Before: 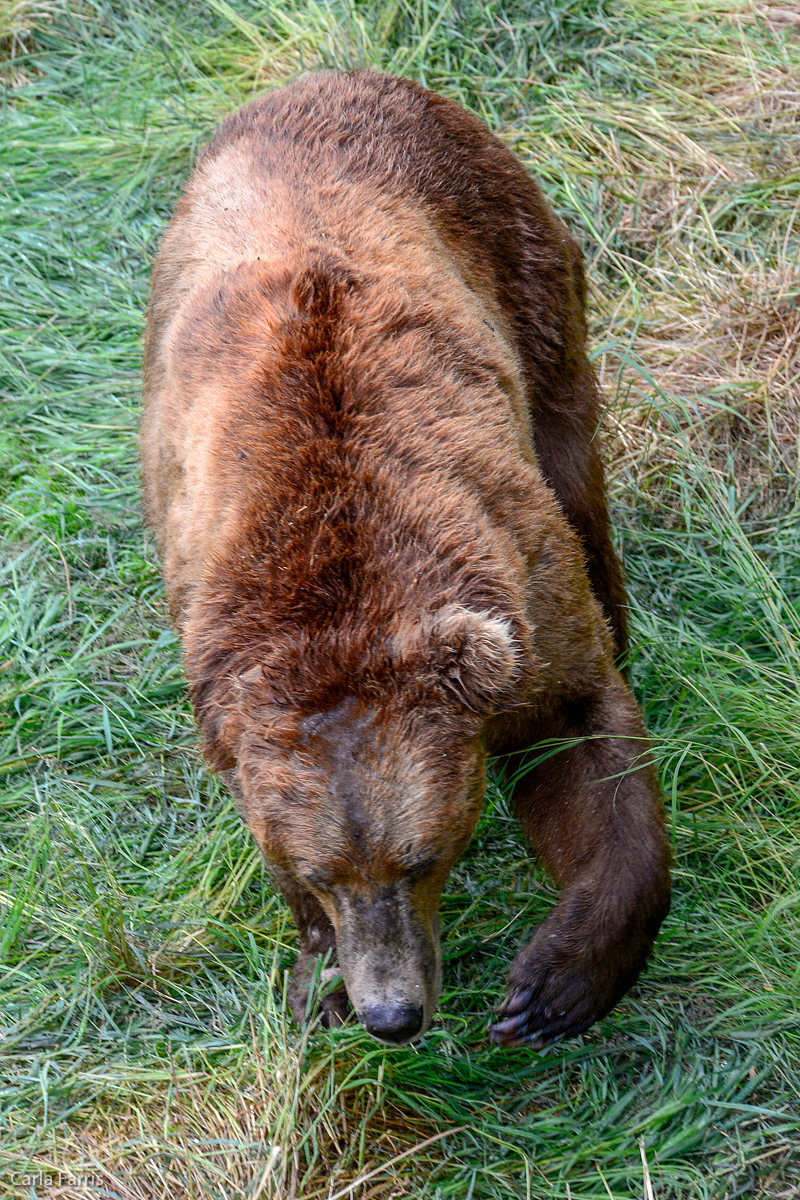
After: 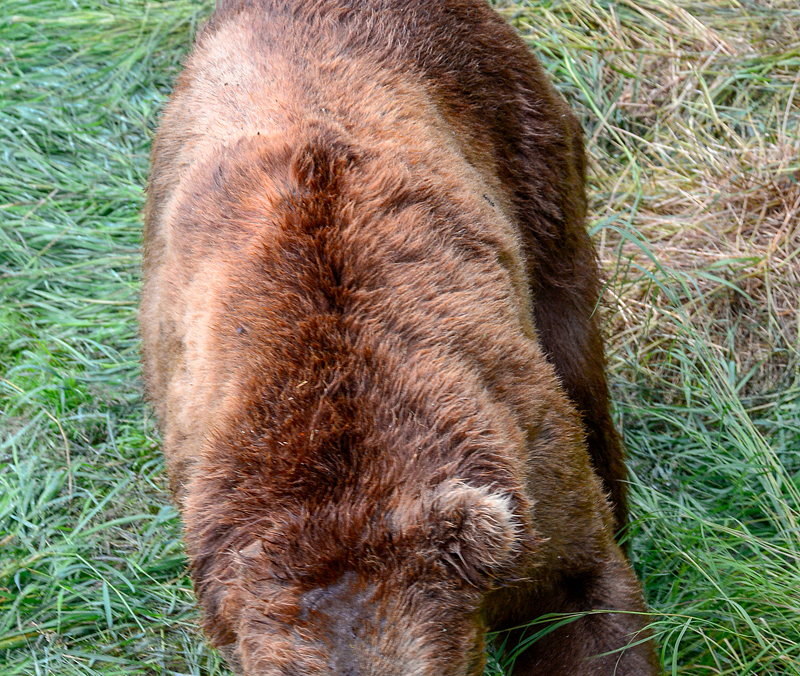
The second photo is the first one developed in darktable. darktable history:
crop and rotate: top 10.466%, bottom 33.15%
